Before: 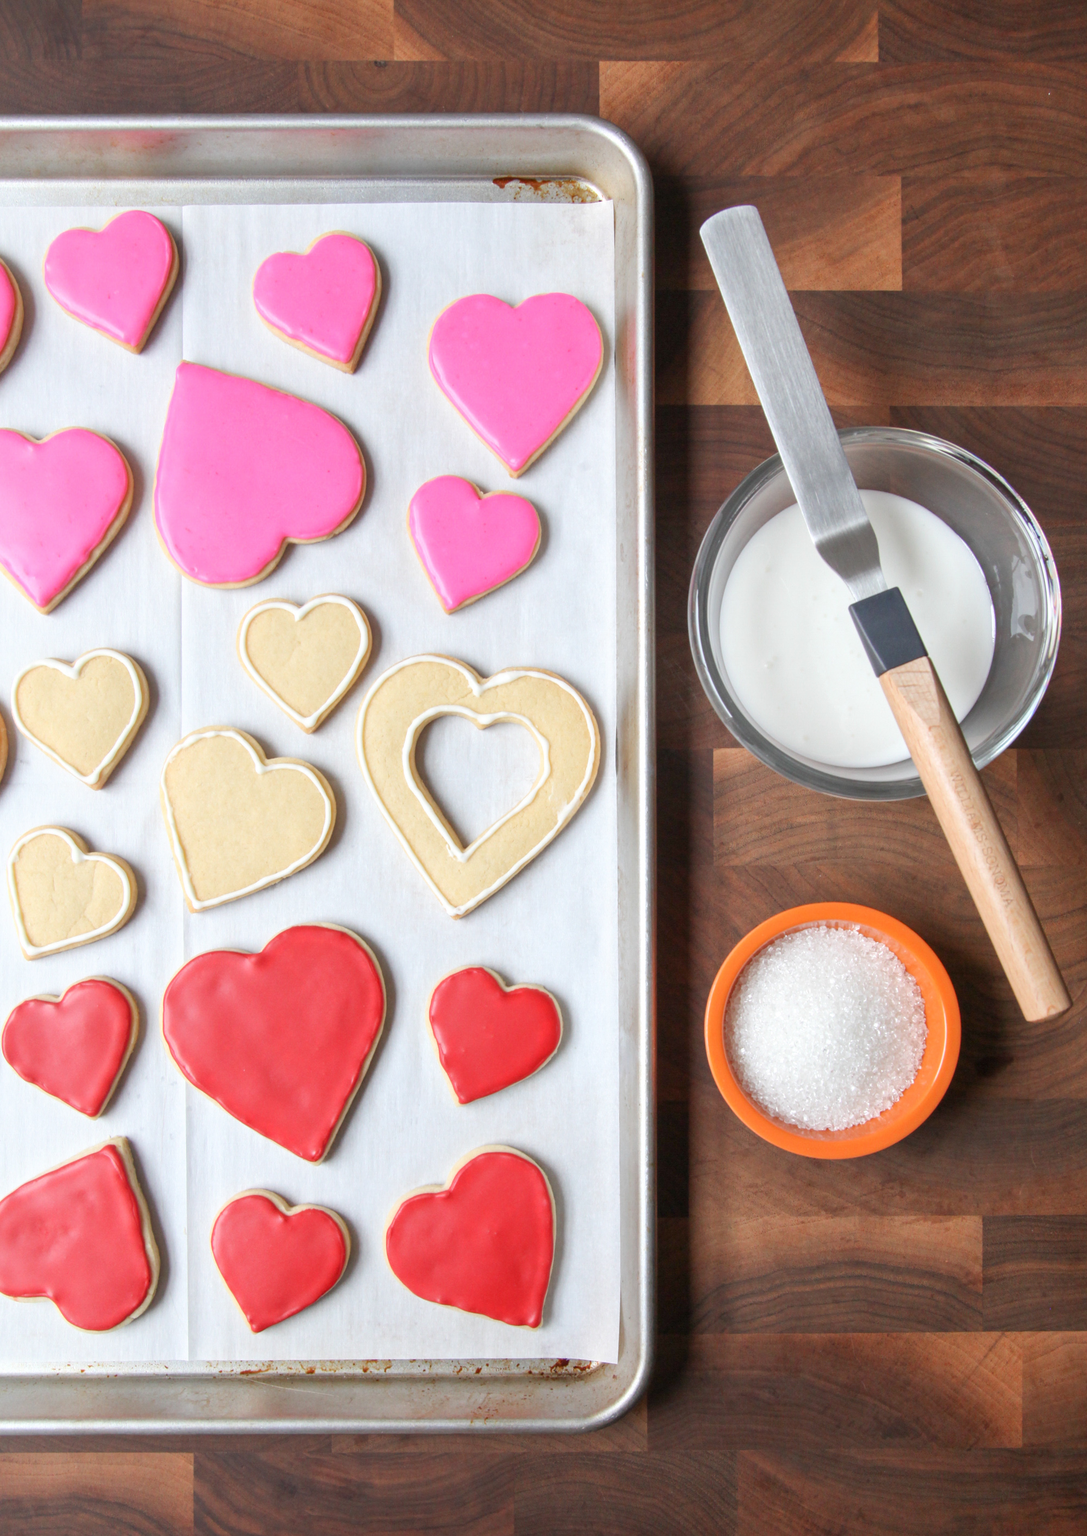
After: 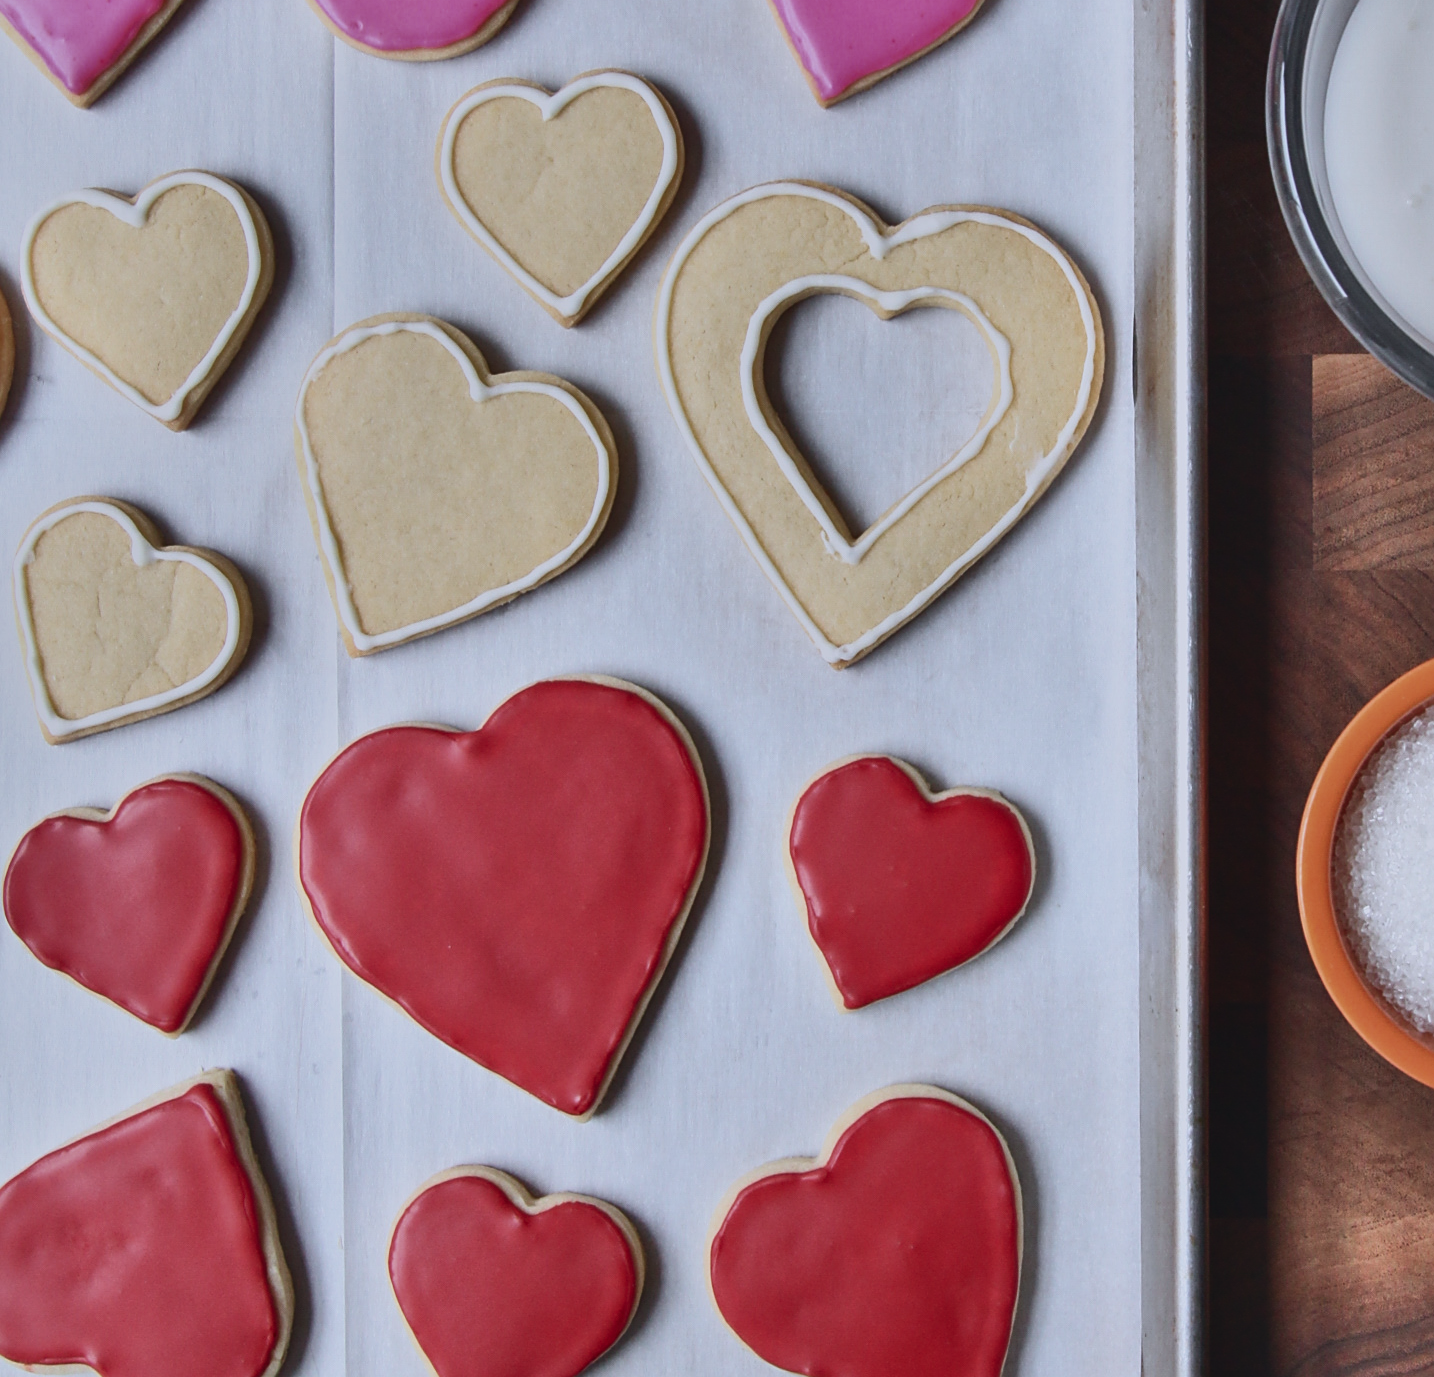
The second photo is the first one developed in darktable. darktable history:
crop: top 36.214%, right 28.259%, bottom 15.055%
sharpen: on, module defaults
contrast brightness saturation: contrast 0.296
shadows and highlights: shadows 75.26, highlights -60.62, highlights color adjustment 0.108%, soften with gaussian
color calibration: gray › normalize channels true, illuminant as shot in camera, x 0.358, y 0.373, temperature 4628.91 K, gamut compression 0.027
exposure: black level correction -0.022, exposure -0.03 EV, compensate exposure bias true, compensate highlight preservation false
velvia: strength 14.45%
